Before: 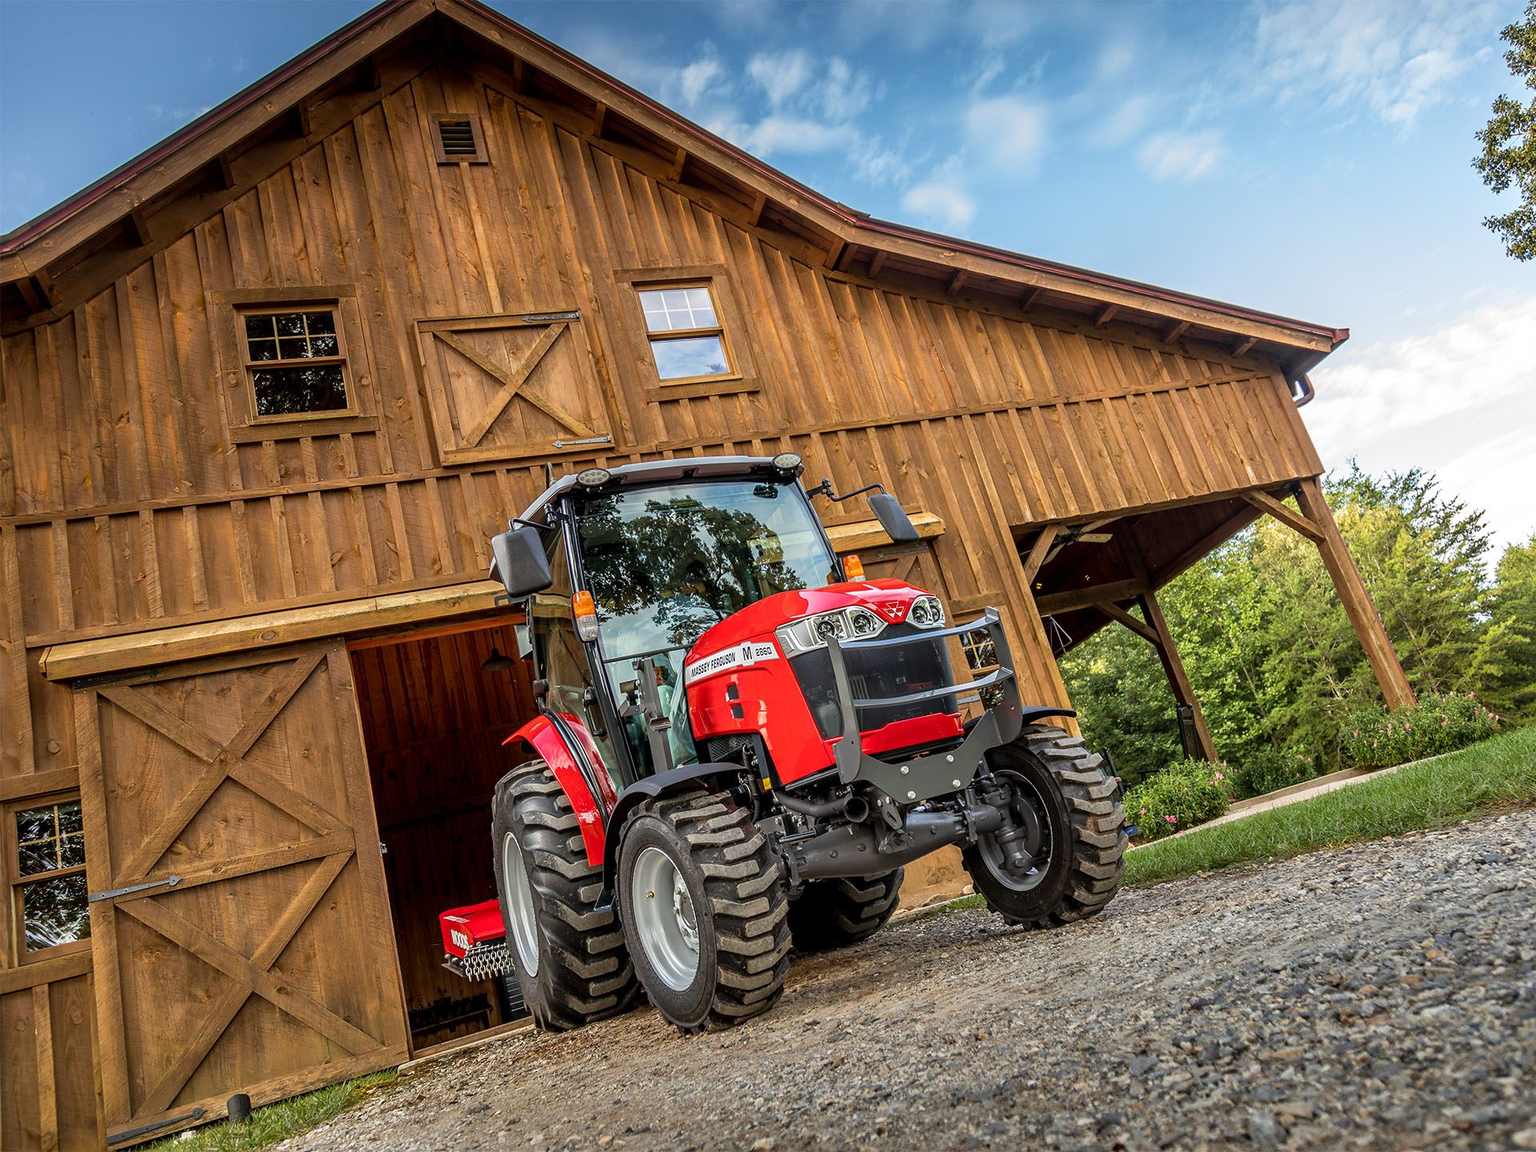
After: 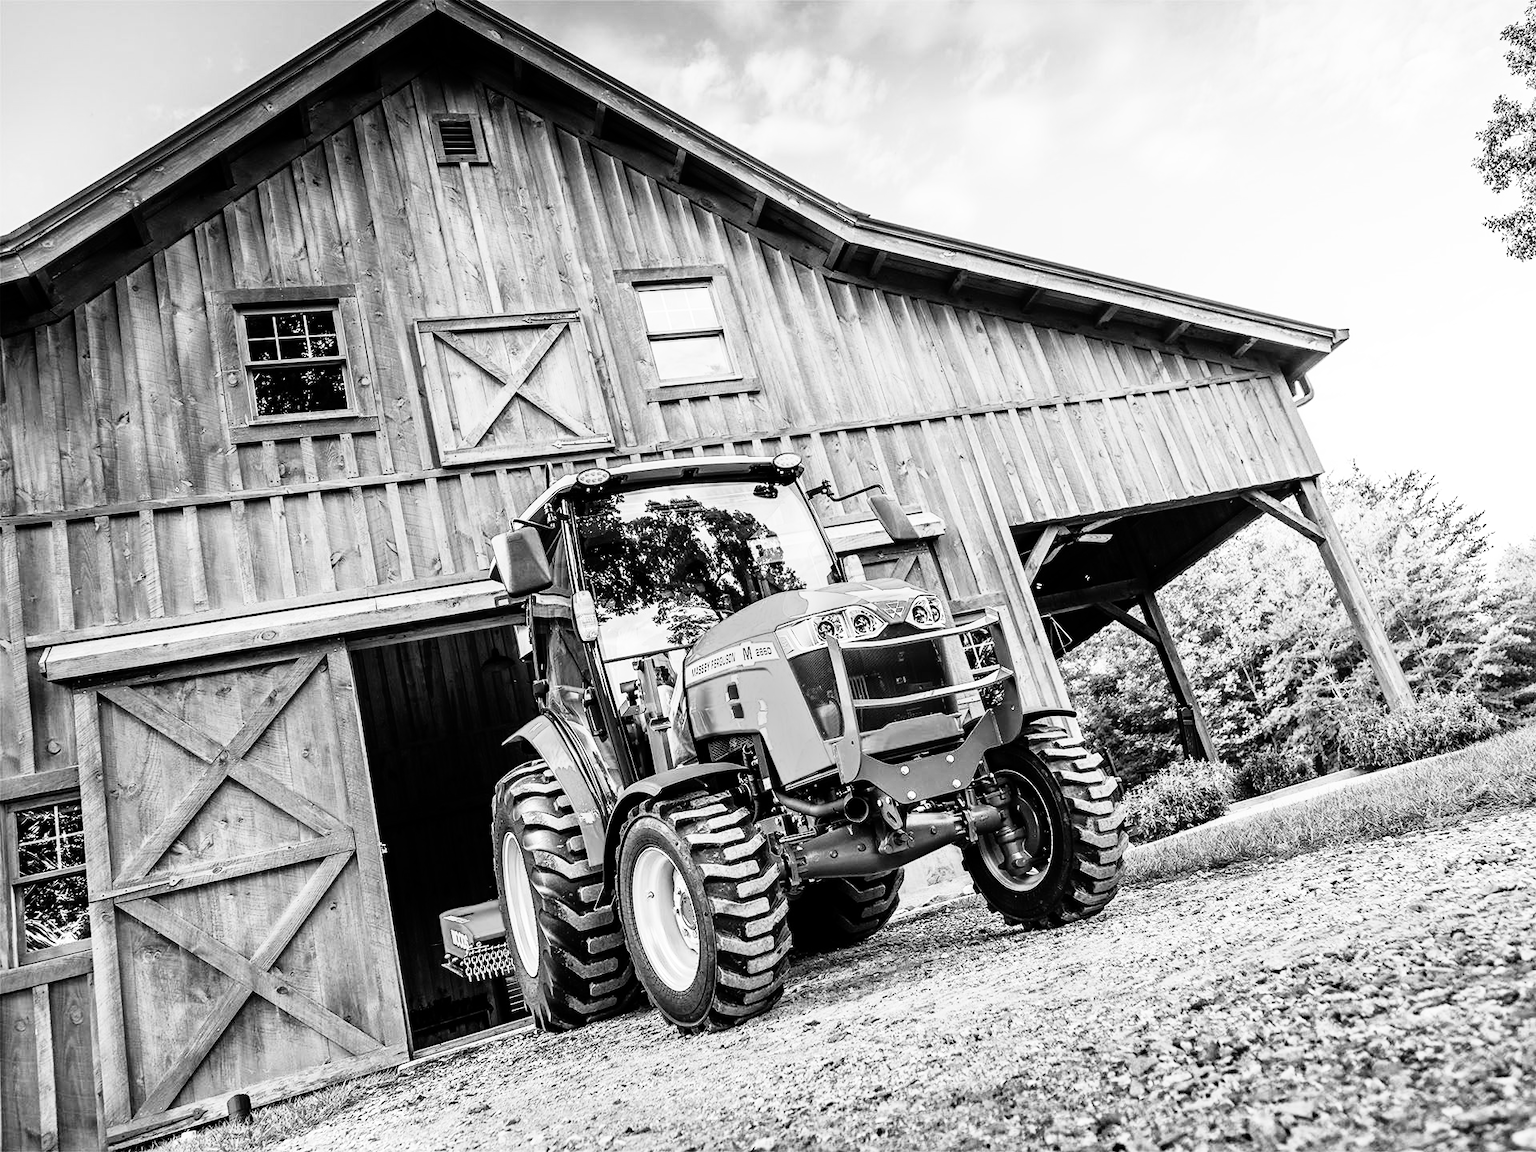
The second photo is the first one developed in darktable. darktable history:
exposure: exposure 0.2 EV, compensate highlight preservation false
rgb curve: curves: ch0 [(0, 0) (0.21, 0.15) (0.24, 0.21) (0.5, 0.75) (0.75, 0.96) (0.89, 0.99) (1, 1)]; ch1 [(0, 0.02) (0.21, 0.13) (0.25, 0.2) (0.5, 0.67) (0.75, 0.9) (0.89, 0.97) (1, 1)]; ch2 [(0, 0.02) (0.21, 0.13) (0.25, 0.2) (0.5, 0.67) (0.75, 0.9) (0.89, 0.97) (1, 1)], compensate middle gray true
monochrome: on, module defaults
